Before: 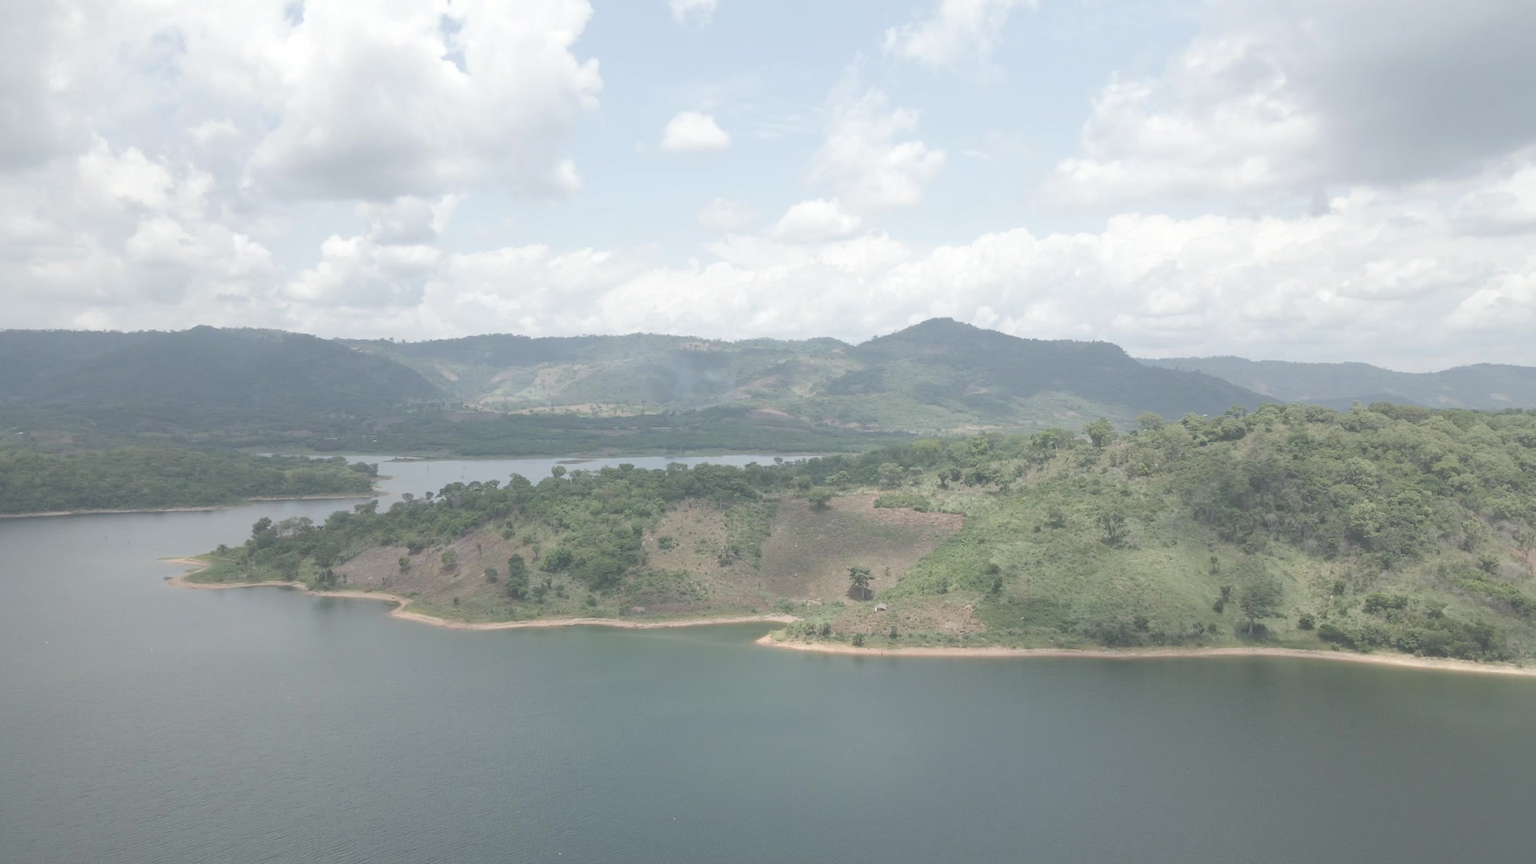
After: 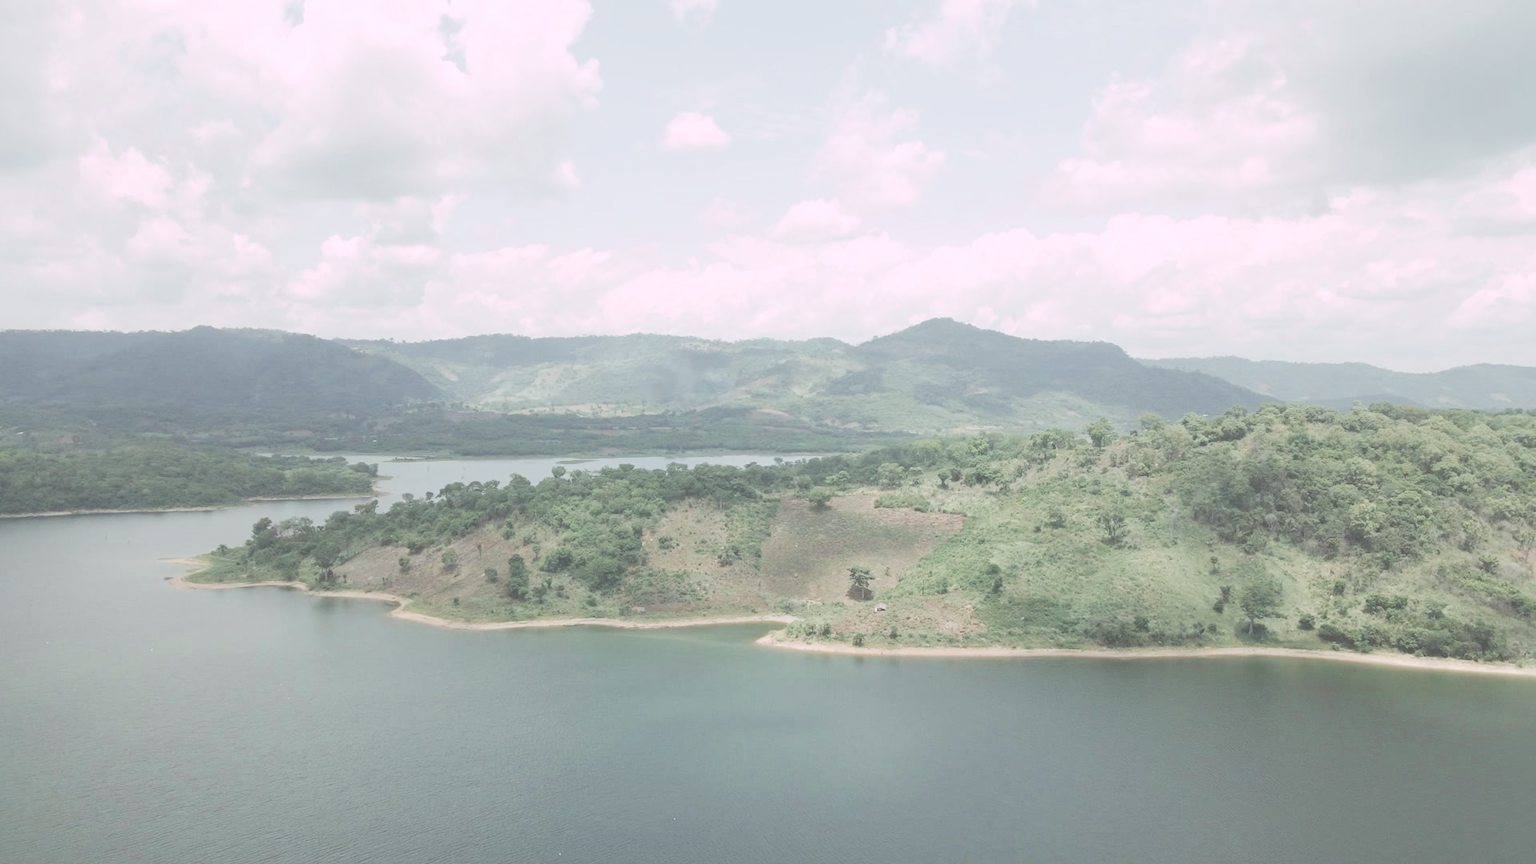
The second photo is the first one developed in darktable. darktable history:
tone curve: curves: ch0 [(0, 0) (0.003, 0.006) (0.011, 0.015) (0.025, 0.032) (0.044, 0.054) (0.069, 0.079) (0.1, 0.111) (0.136, 0.146) (0.177, 0.186) (0.224, 0.229) (0.277, 0.286) (0.335, 0.348) (0.399, 0.426) (0.468, 0.514) (0.543, 0.609) (0.623, 0.706) (0.709, 0.789) (0.801, 0.862) (0.898, 0.926) (1, 1)], preserve colors none
color look up table: target L [91.66, 91.18, 84.33, 88.35, 85.36, 80.68, 86.22, 73.45, 63.6, 59.95, 59.01, 50.24, 34.63, 201, 89.38, 87.01, 76.68, 65.58, 68.46, 48.63, 45.71, 50.9, 34.82, 30.72, 25.55, 15.05, 96.35, 82.33, 77.07, 56.78, 45.29, 60.72, 37.15, 36.53, 29.15, 41.13, 30.54, 29.91, 20.81, 19.5, 21.28, 2.059, 98.84, 88.4, 62.49, 63.94, 46.88, 39.43, 4.516], target a [-13.34, -7.55, -77.34, -8.806, -63.86, -67.76, -20.73, 8.409, -46.57, -35.57, -37.41, -12.52, -25.97, 0, 1.062, -0.277, 19.81, 34.99, 15.32, 49.74, 52.59, 24.11, 52.21, 5.076, 42.91, 27.12, 14.25, 1.096, 19.16, 25.4, 52.05, 6.496, 54.03, 56.53, 43.78, 29.31, 49.94, 15.41, 46.42, 35.74, 16.77, 9.348, -24.44, -33.96, 2.172, -17.82, -16.43, -6.315, -1.023], target b [90.65, 76.11, 41.62, 19.46, 0.259, 72.06, 42.67, 51.91, 26.2, 38.72, 7.763, 23.59, 20.66, -0.001, 35.77, 74.34, 45.74, 19.3, 22.18, 4.791, 48.4, 43.37, 43.07, 10.57, 27.04, 21.21, -6.724, -0.365, -6.516, -27.28, -19.77, -21.24, -35.46, -23.57, -59.21, -5.899, 6.101, -44.94, -36.92, -23.12, -20.56, -25.58, -5.706, -22.35, -37.22, -32.44, -8.584, -22.35, -0.502], num patches 49
